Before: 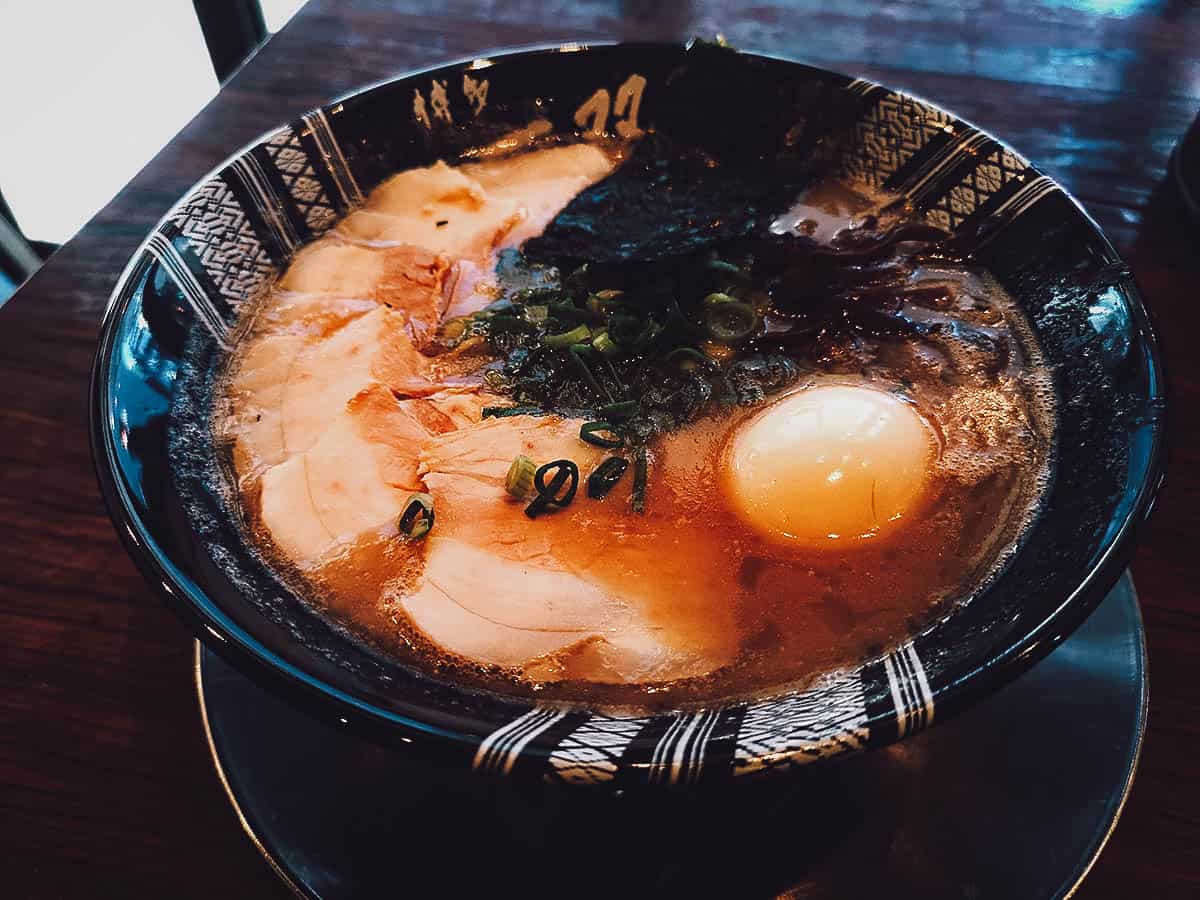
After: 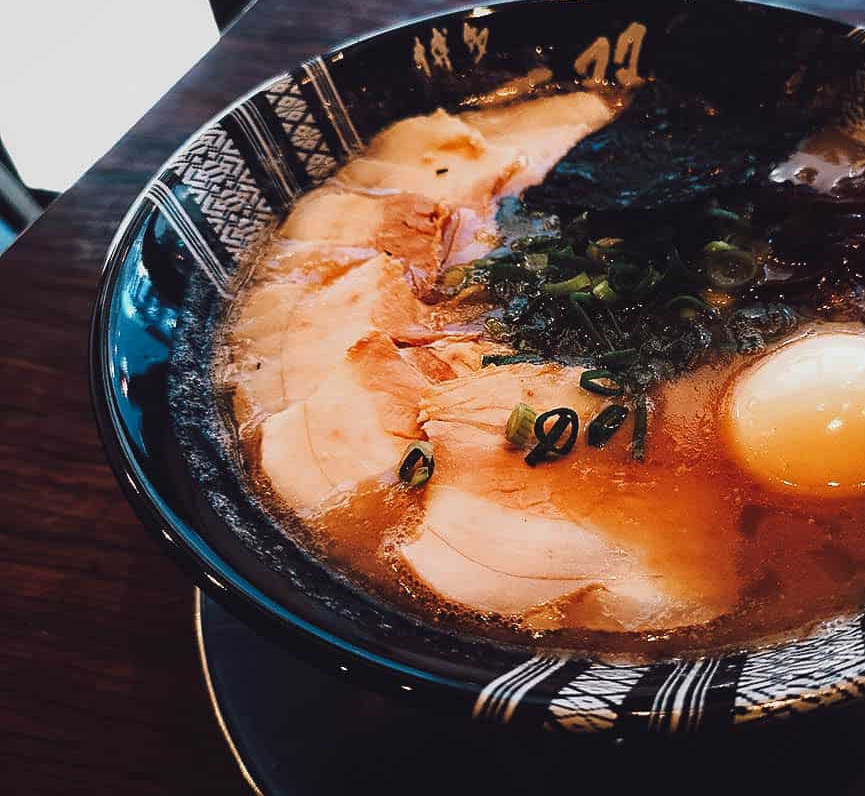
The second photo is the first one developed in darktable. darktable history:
crop: top 5.781%, right 27.889%, bottom 5.718%
